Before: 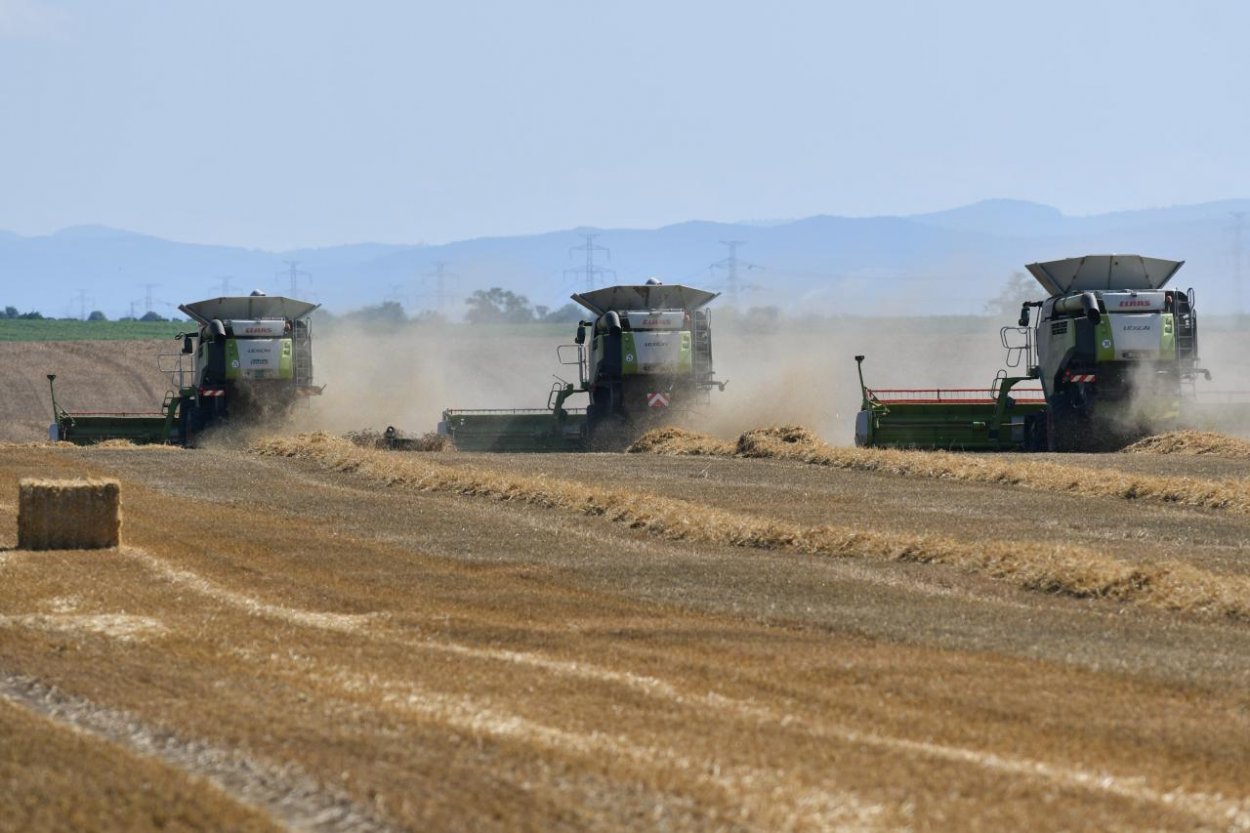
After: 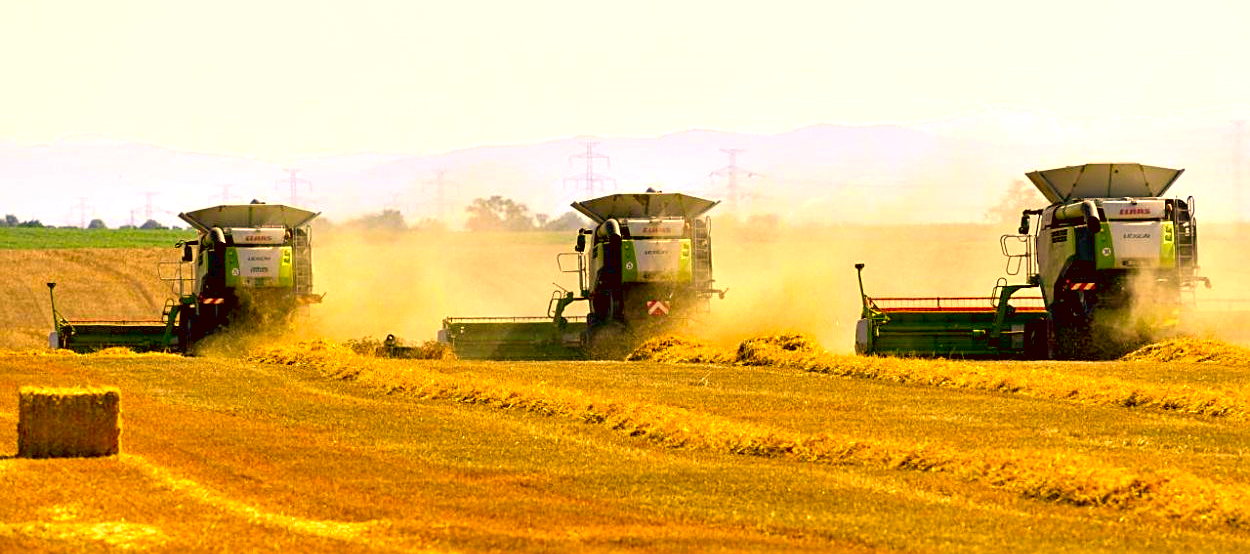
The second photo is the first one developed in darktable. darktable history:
sharpen: on, module defaults
crop: top 11.15%, bottom 22.319%
exposure: black level correction 0.01, exposure 1 EV, compensate highlight preservation false
color correction: highlights a* 10.89, highlights b* 30.4, shadows a* 2.83, shadows b* 18.03, saturation 1.74
